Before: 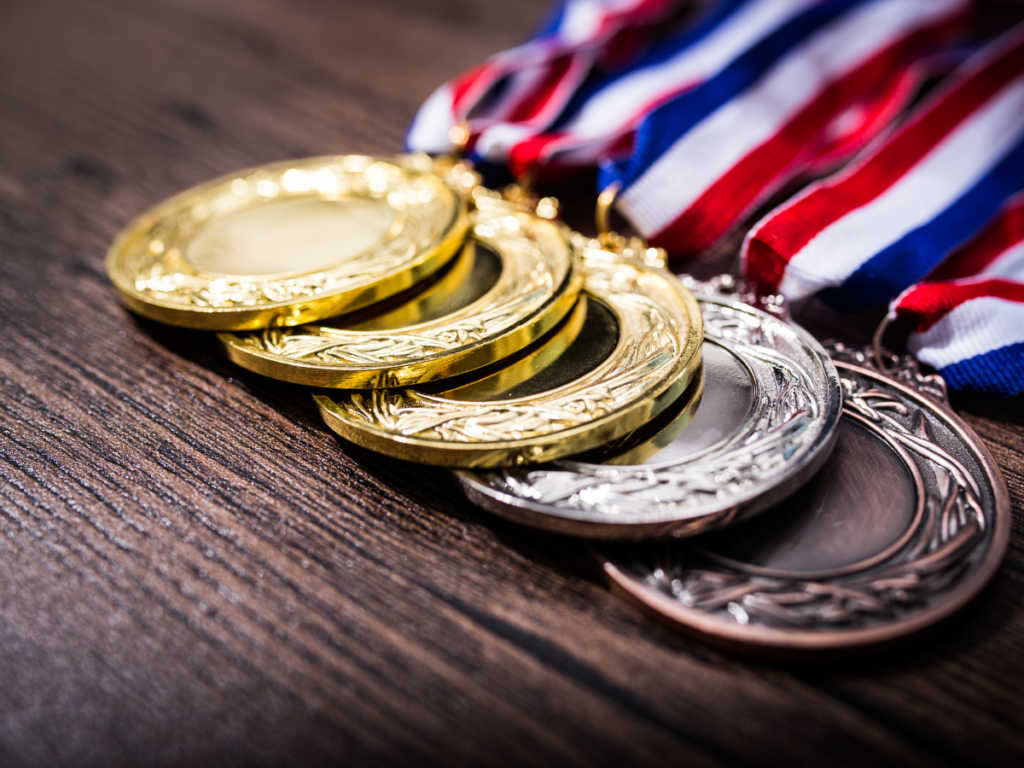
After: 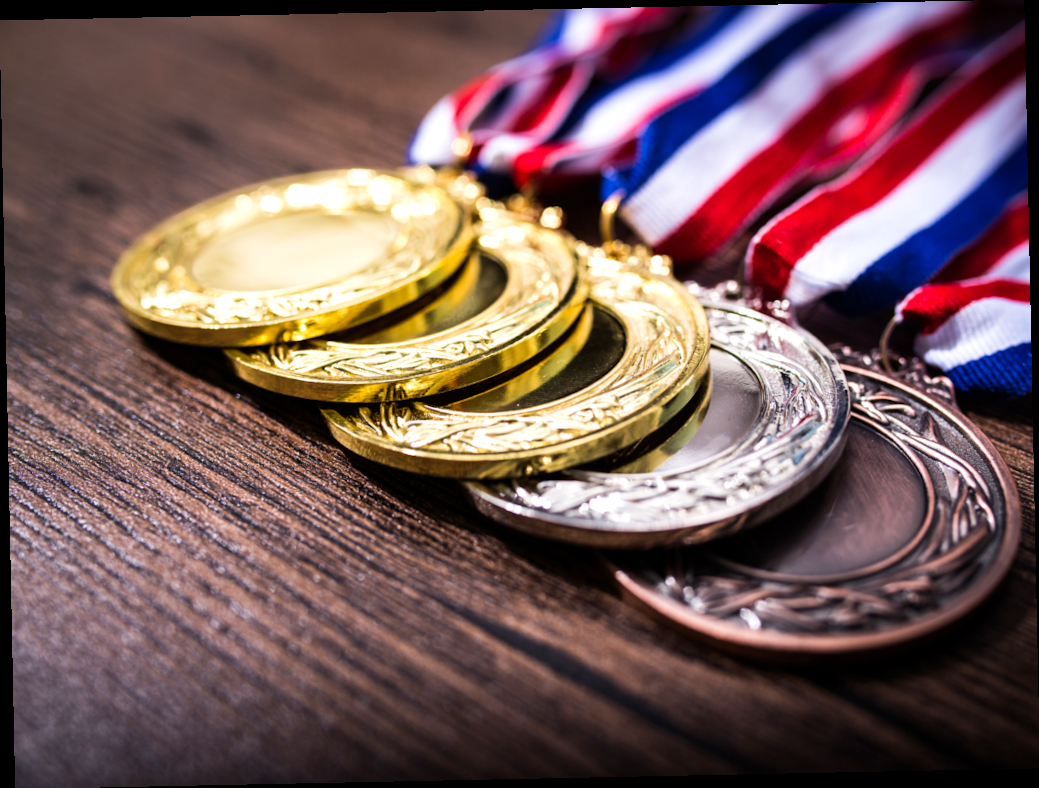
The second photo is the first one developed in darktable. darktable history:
rotate and perspective: rotation -1.17°, automatic cropping off
exposure: exposure 0.217 EV, compensate highlight preservation false
velvia: strength 27%
